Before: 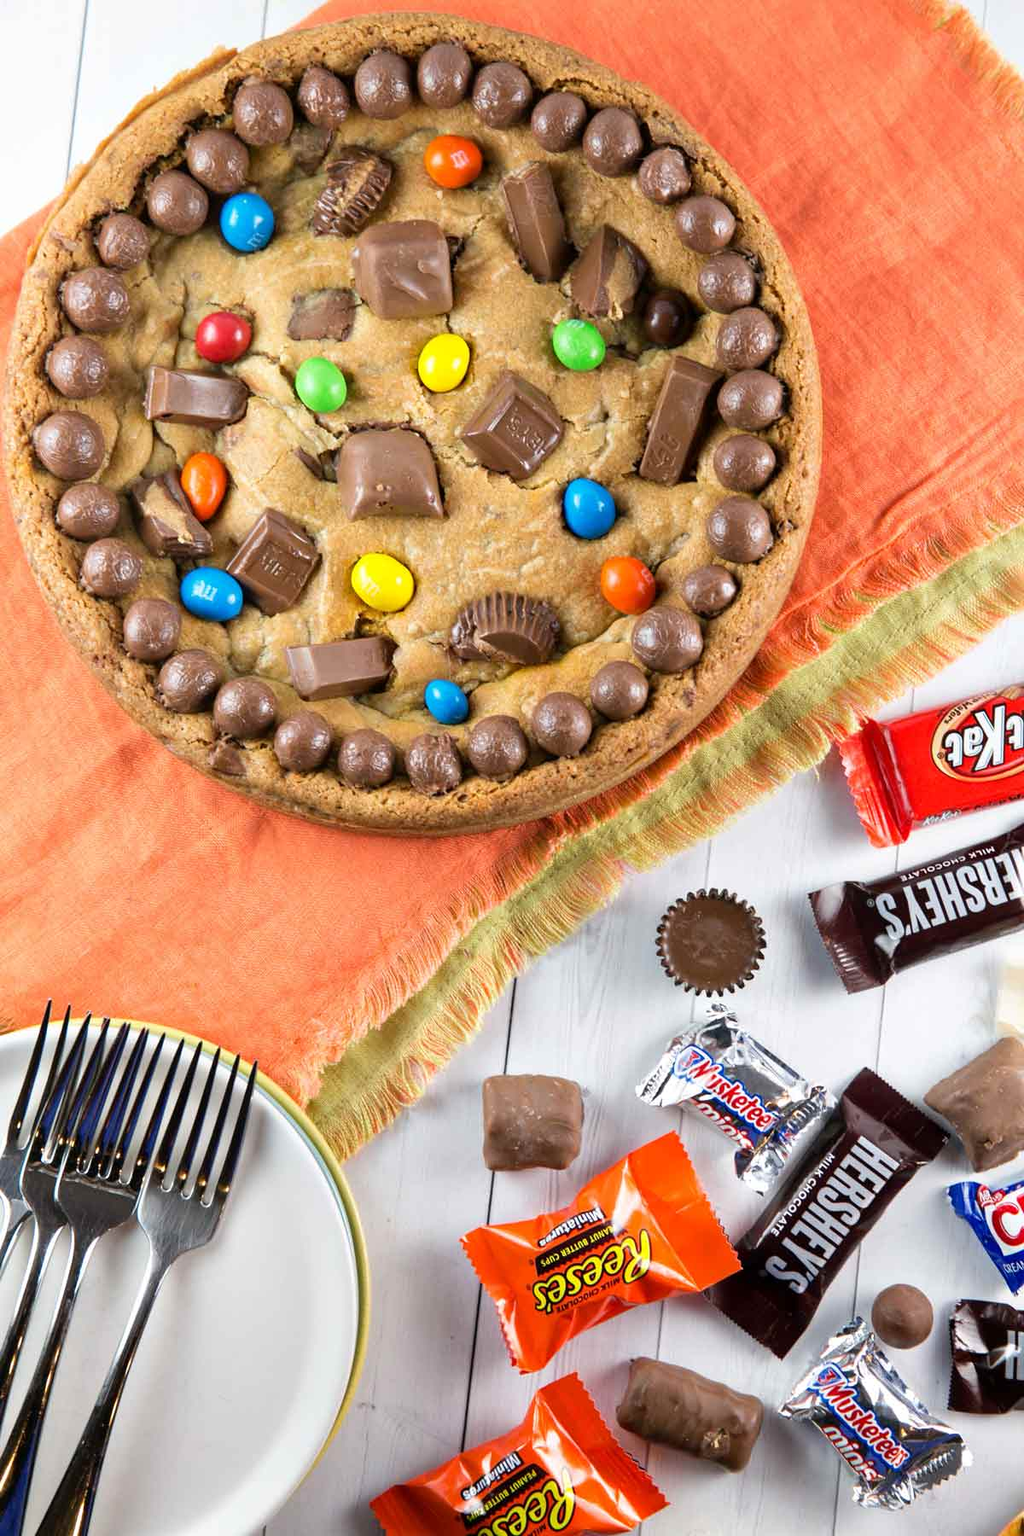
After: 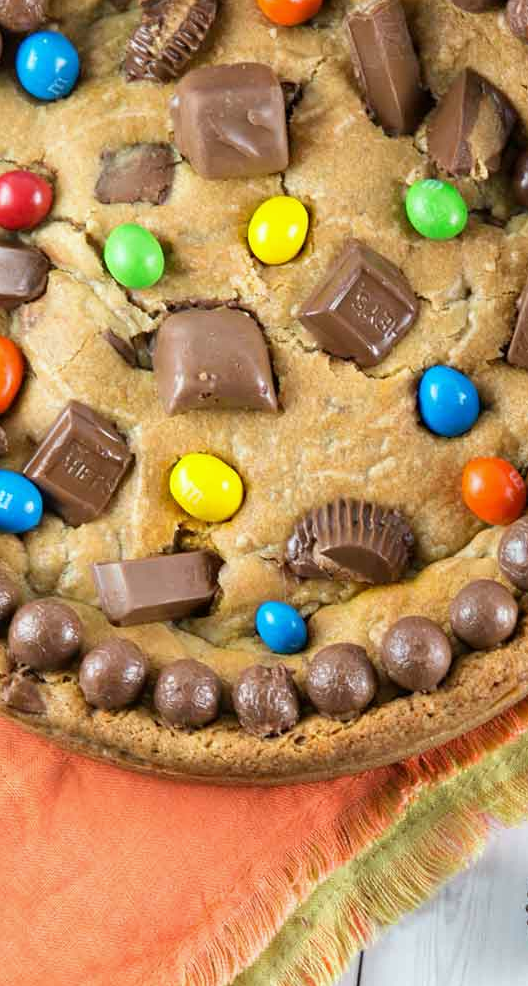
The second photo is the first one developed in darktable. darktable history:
white balance: red 0.978, blue 0.999
crop: left 20.248%, top 10.86%, right 35.675%, bottom 34.321%
